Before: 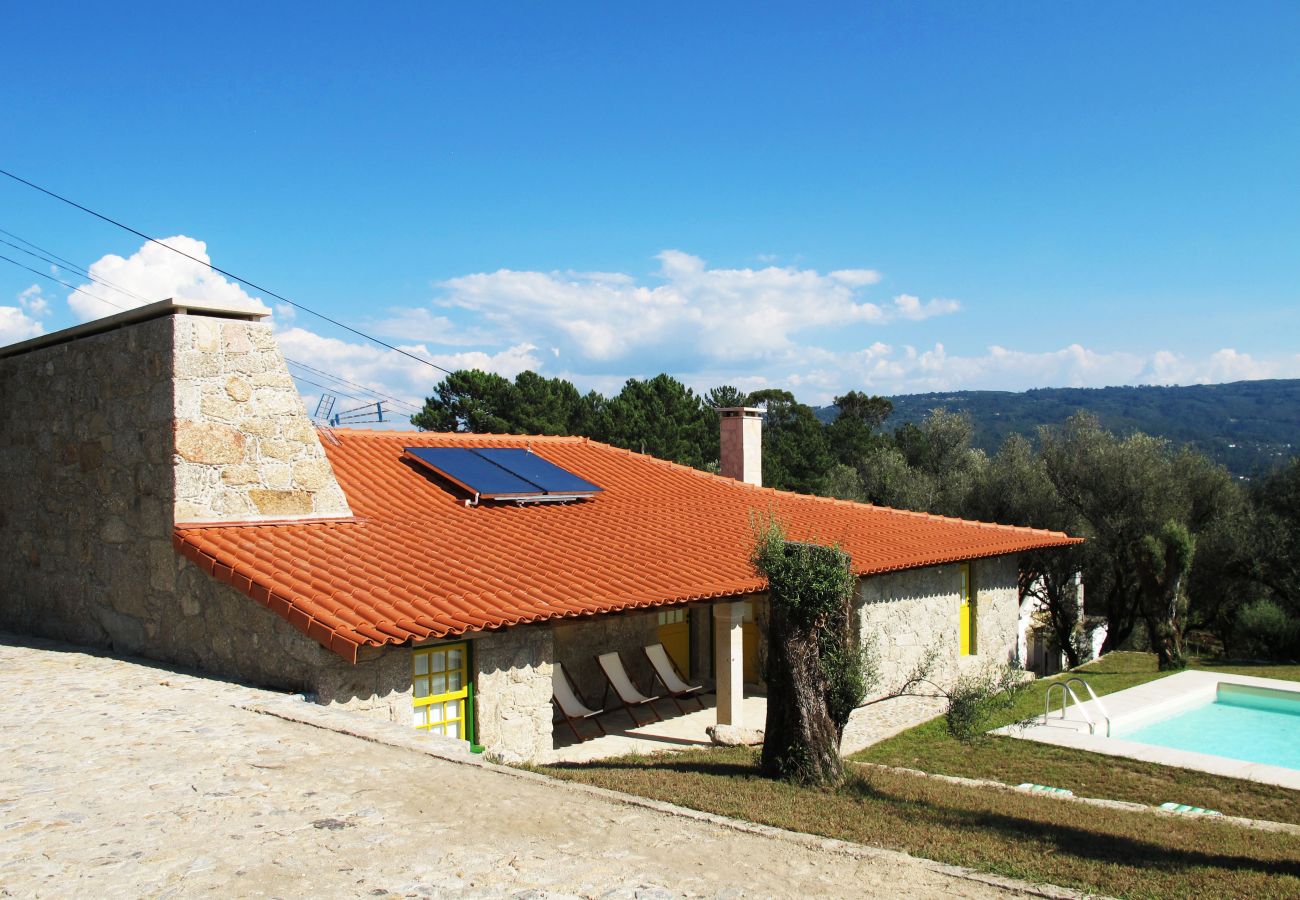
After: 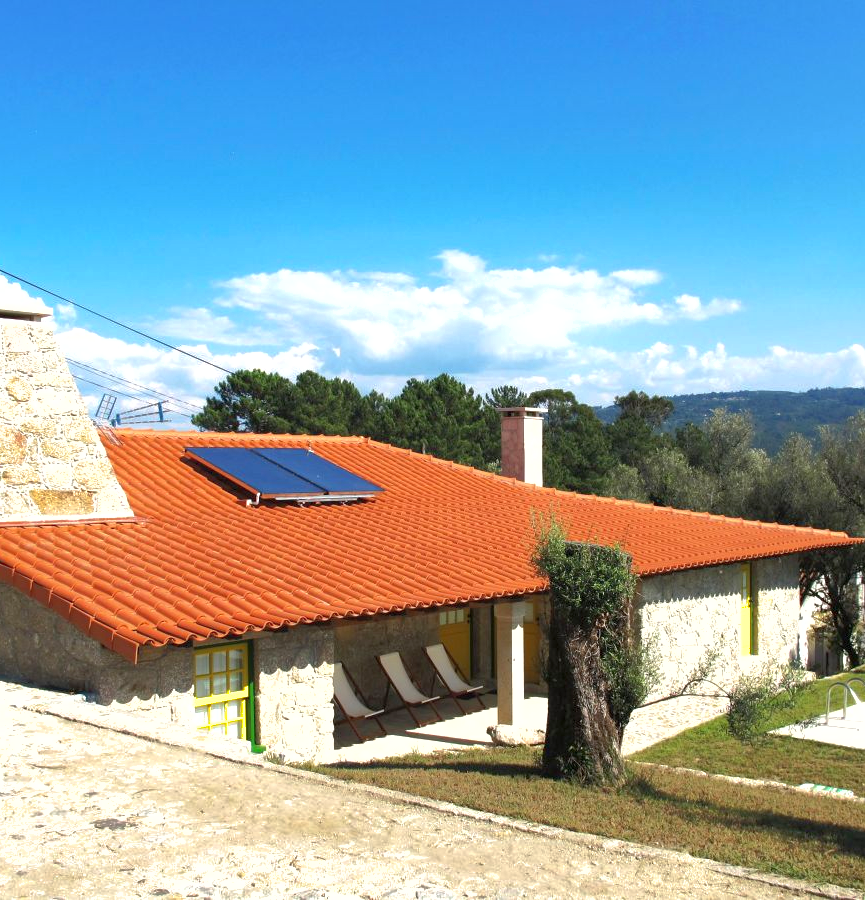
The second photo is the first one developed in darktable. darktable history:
exposure: exposure 0.507 EV, compensate highlight preservation false
crop: left 16.899%, right 16.556%
shadows and highlights: on, module defaults
